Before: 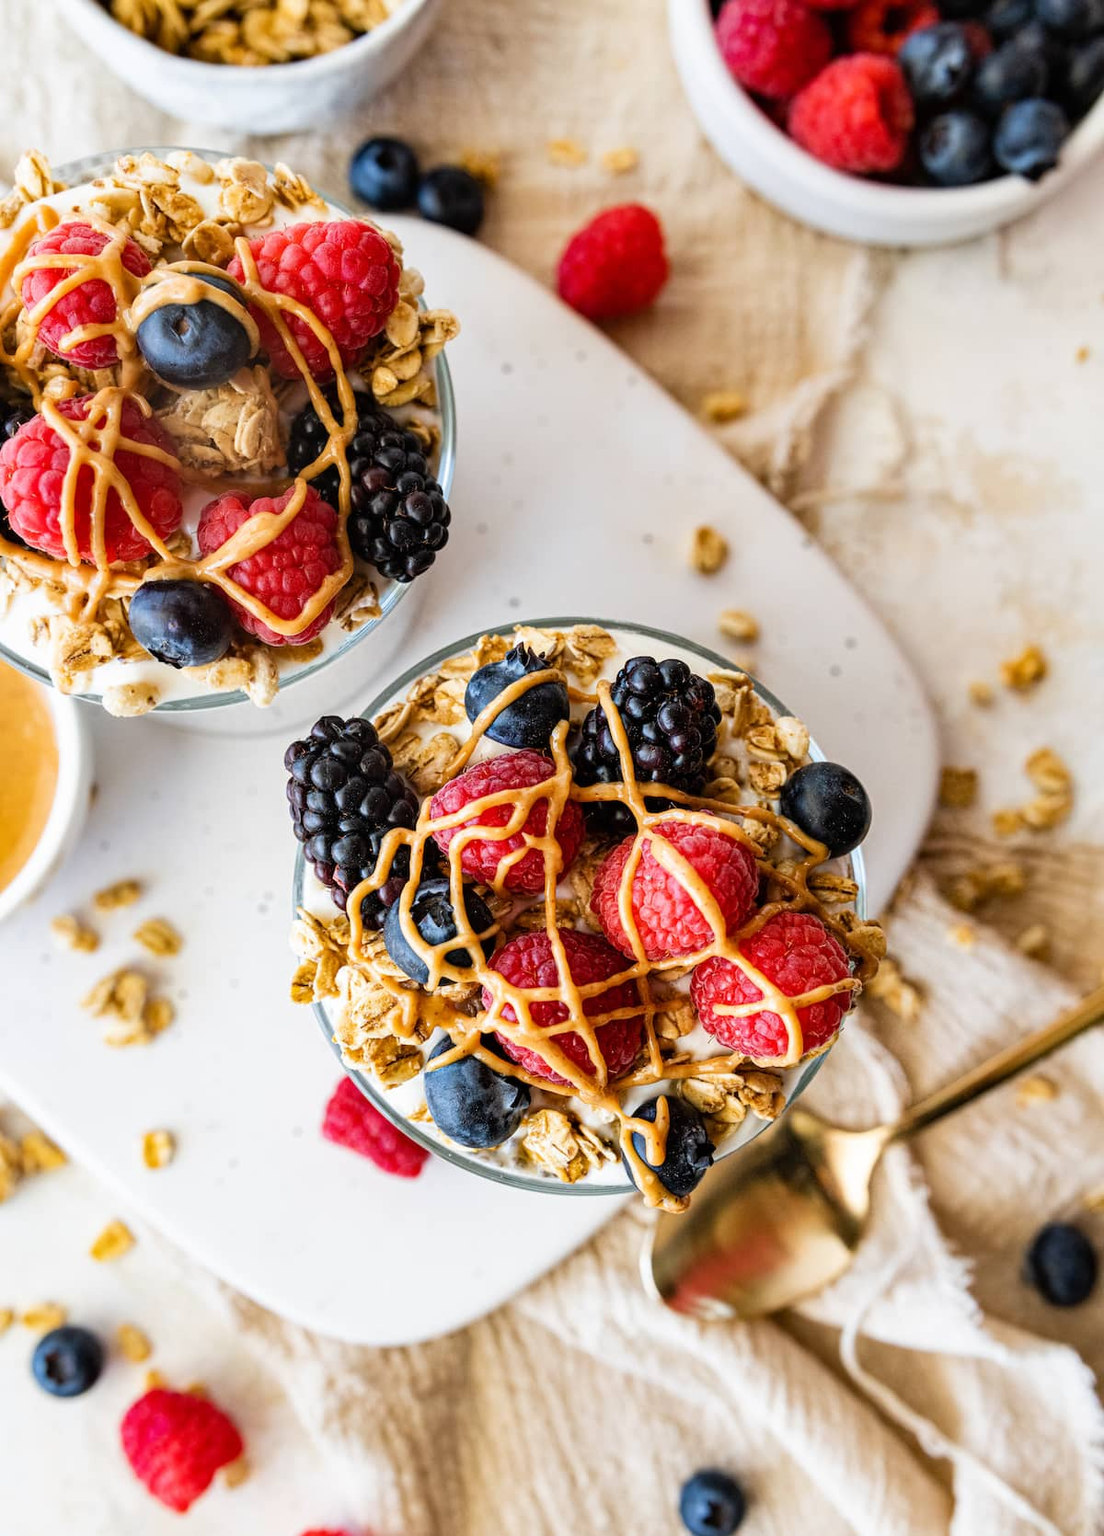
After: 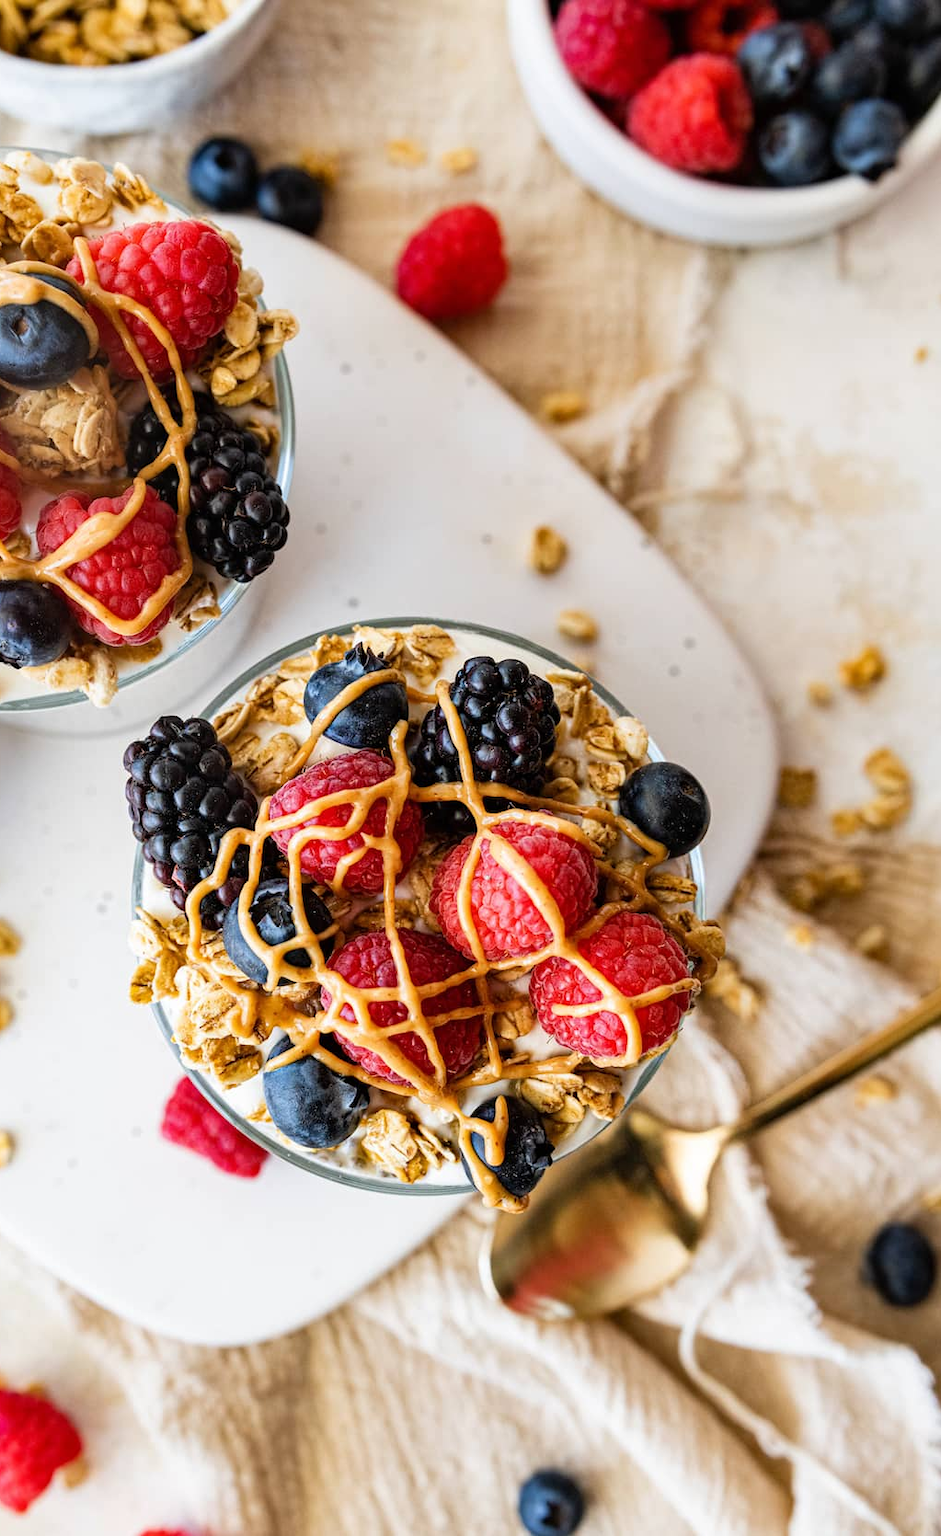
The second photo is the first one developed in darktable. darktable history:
crop and rotate: left 14.595%
